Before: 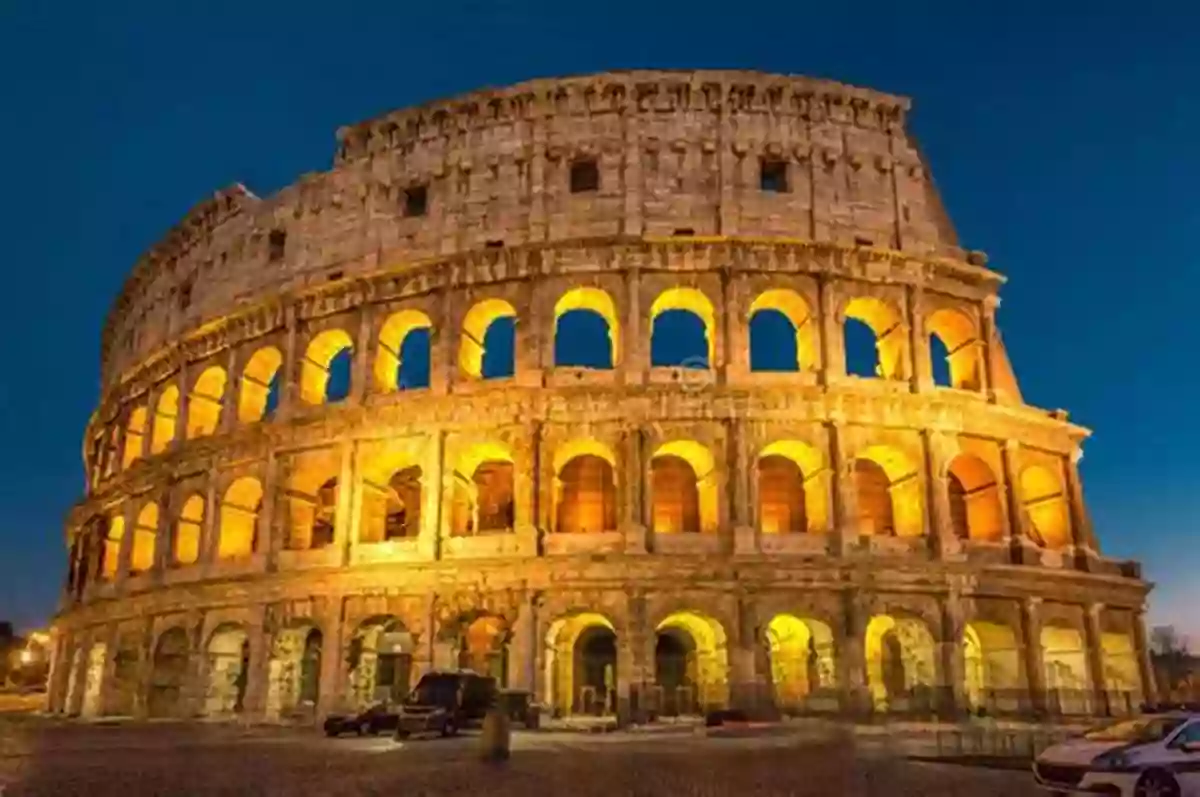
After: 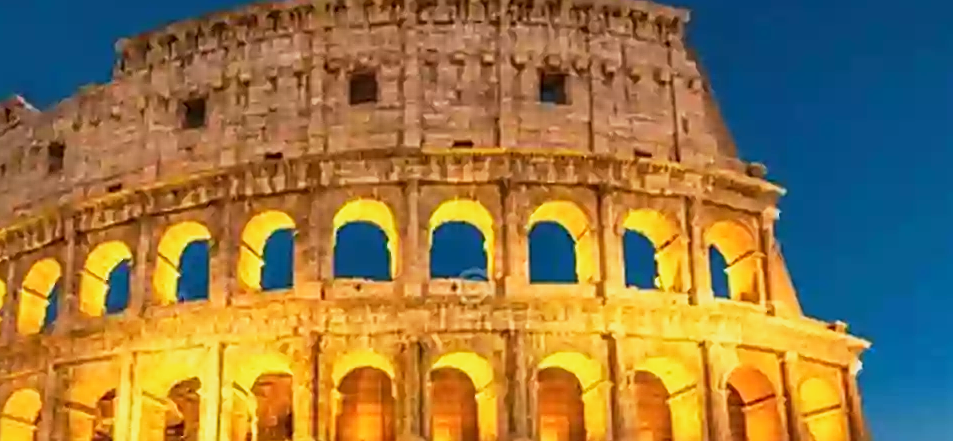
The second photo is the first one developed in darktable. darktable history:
crop: left 18.423%, top 11.122%, right 2.129%, bottom 33.54%
base curve: curves: ch0 [(0, 0) (0.088, 0.125) (0.176, 0.251) (0.354, 0.501) (0.613, 0.749) (1, 0.877)], preserve colors none
sharpen: on, module defaults
